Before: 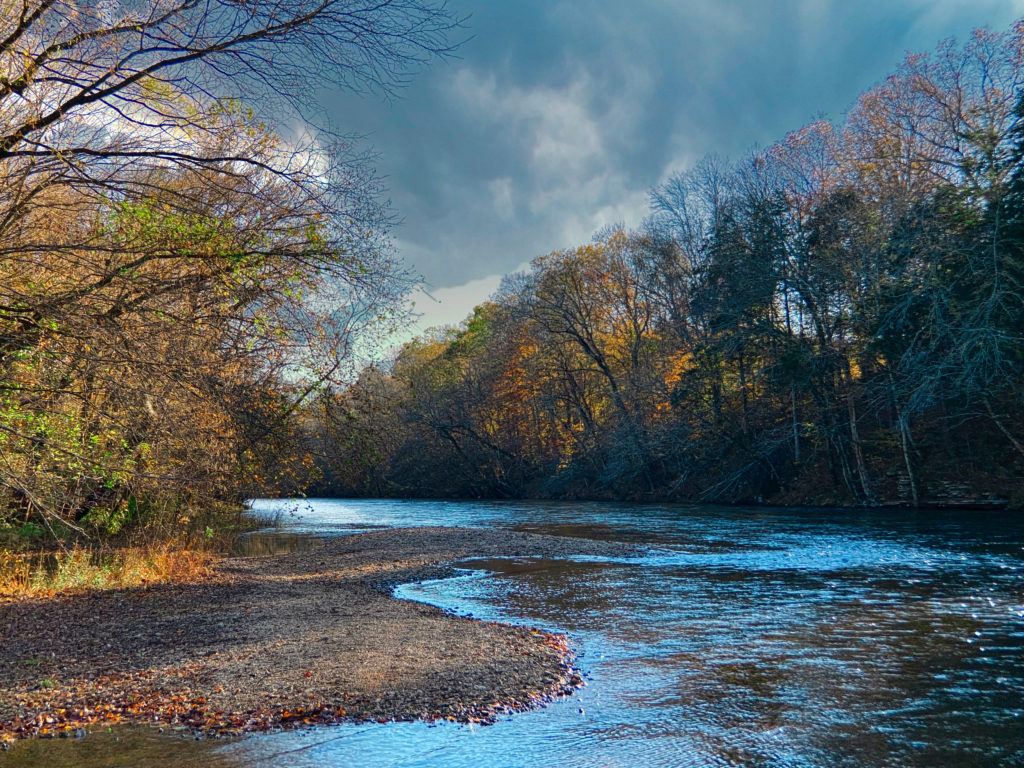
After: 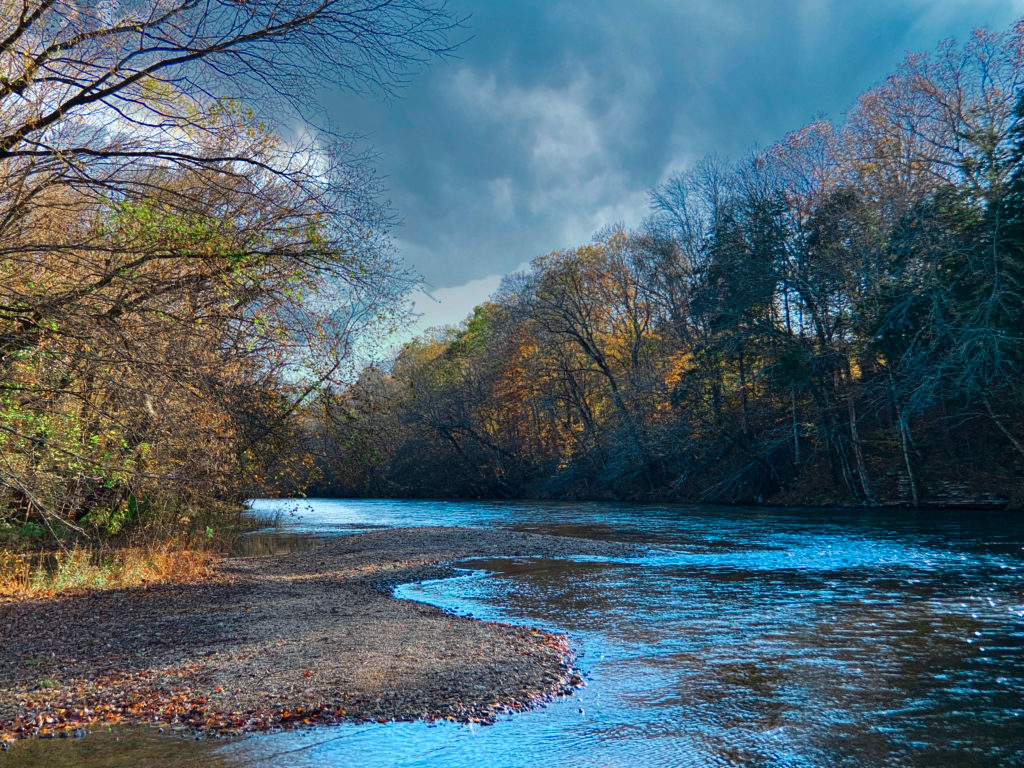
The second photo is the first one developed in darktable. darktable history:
color correction: highlights a* -3.91, highlights b* -11.15
